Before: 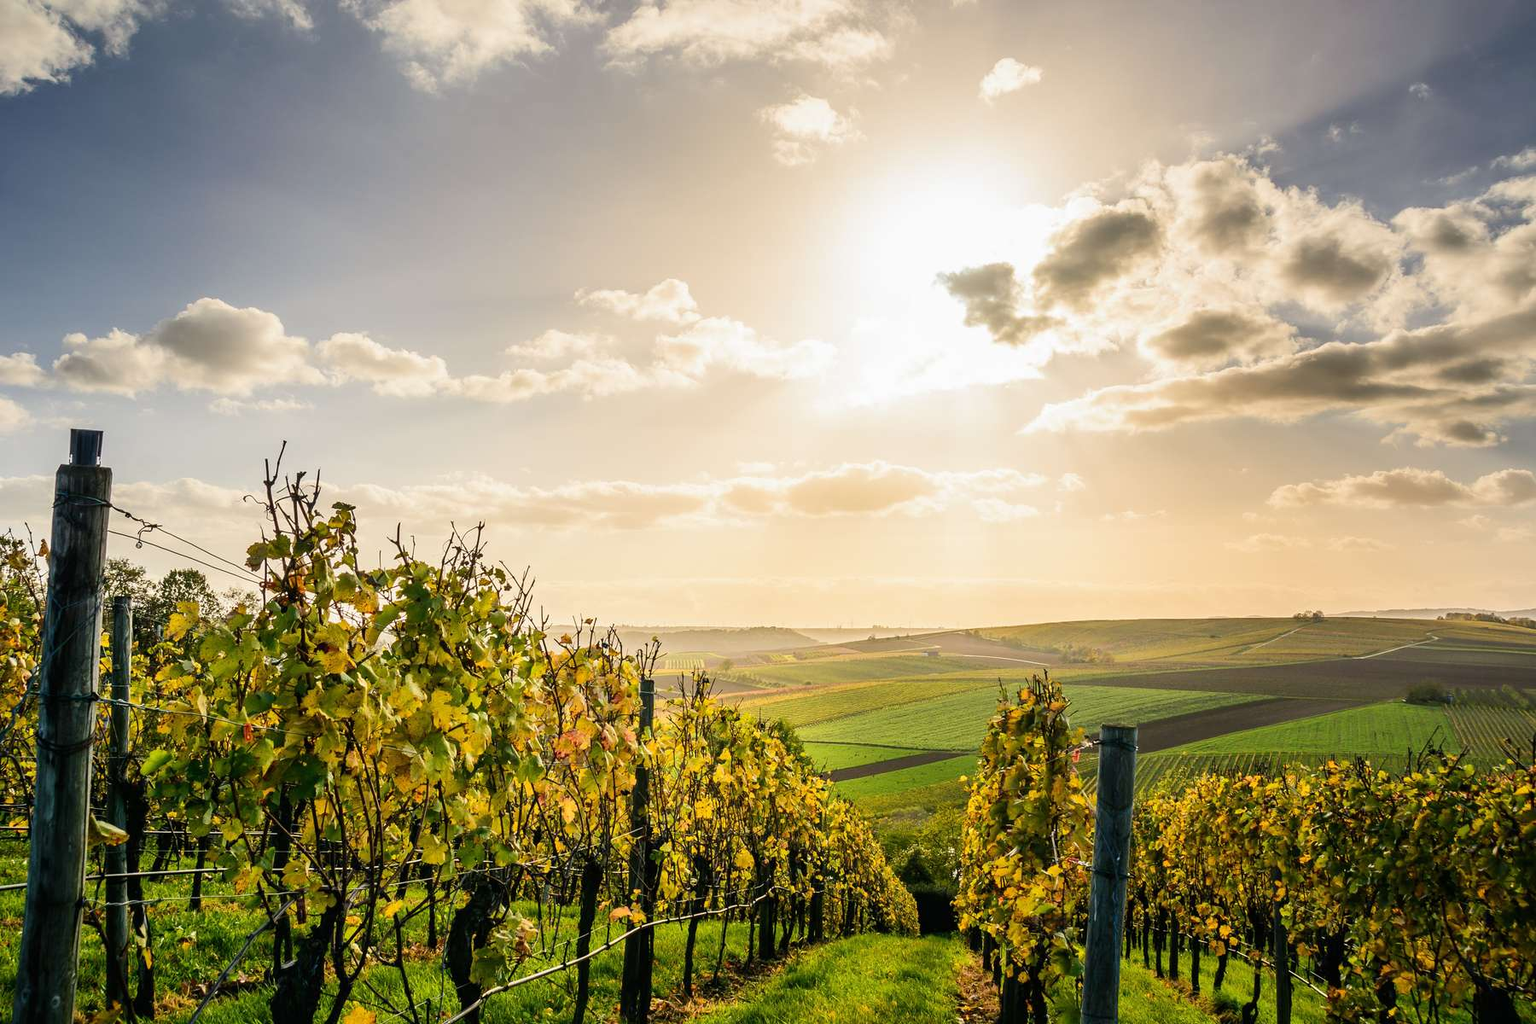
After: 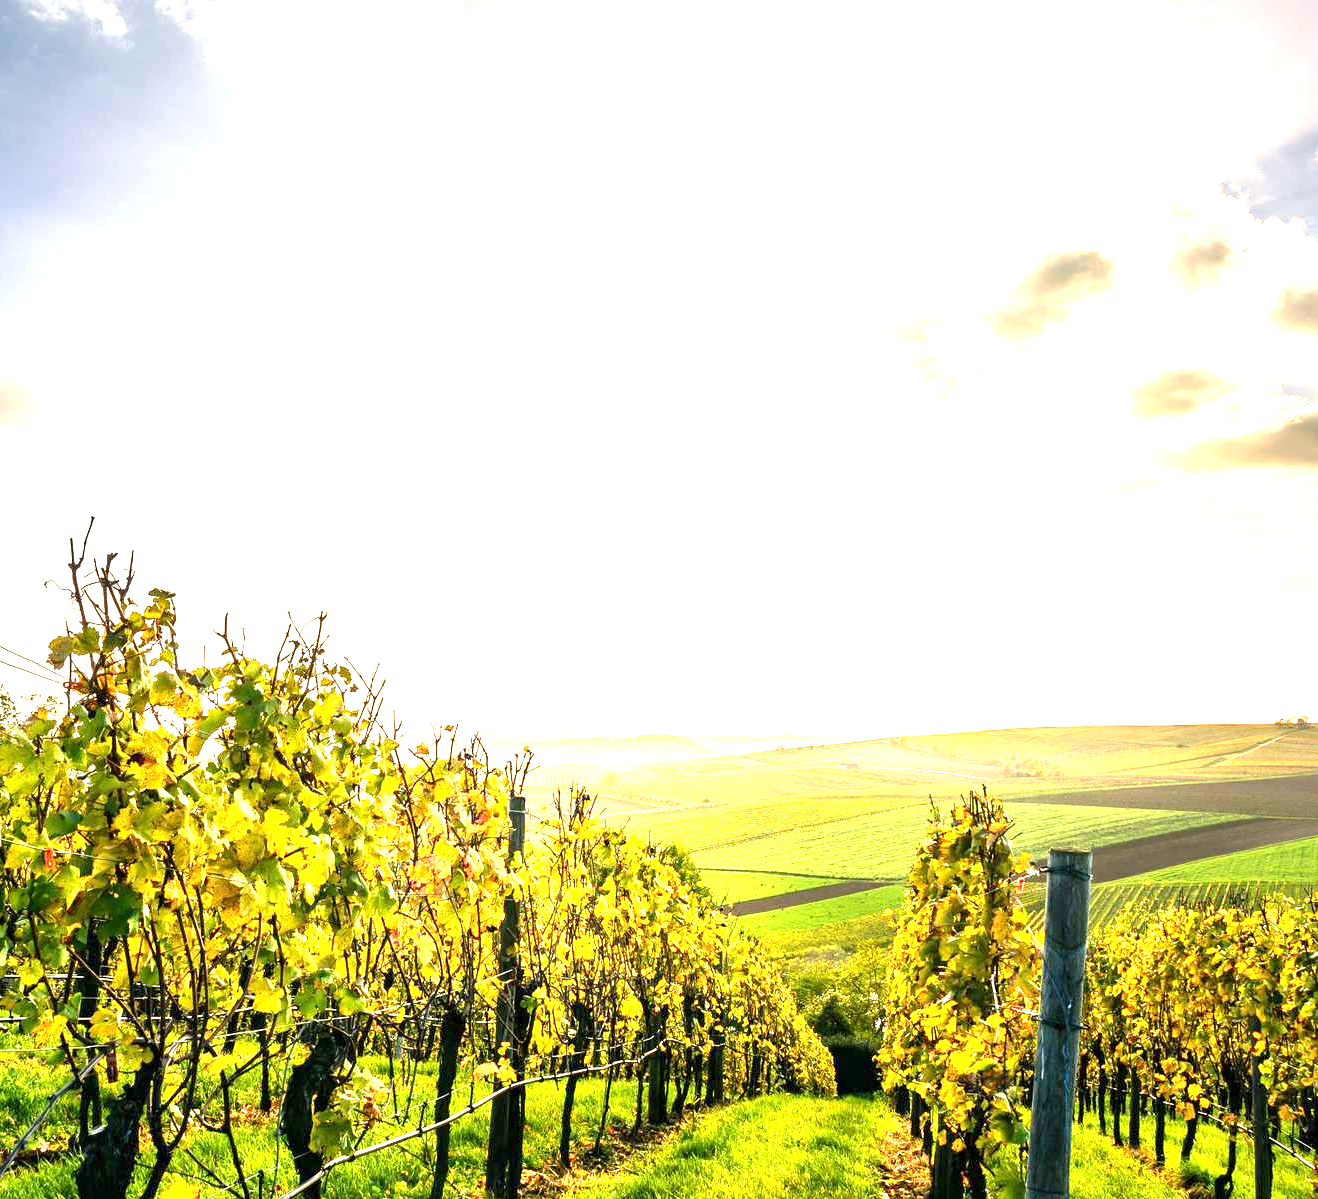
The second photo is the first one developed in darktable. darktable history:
crop: left 13.443%, right 13.31%
exposure: black level correction 0.001, exposure 1.822 EV, compensate exposure bias true, compensate highlight preservation false
